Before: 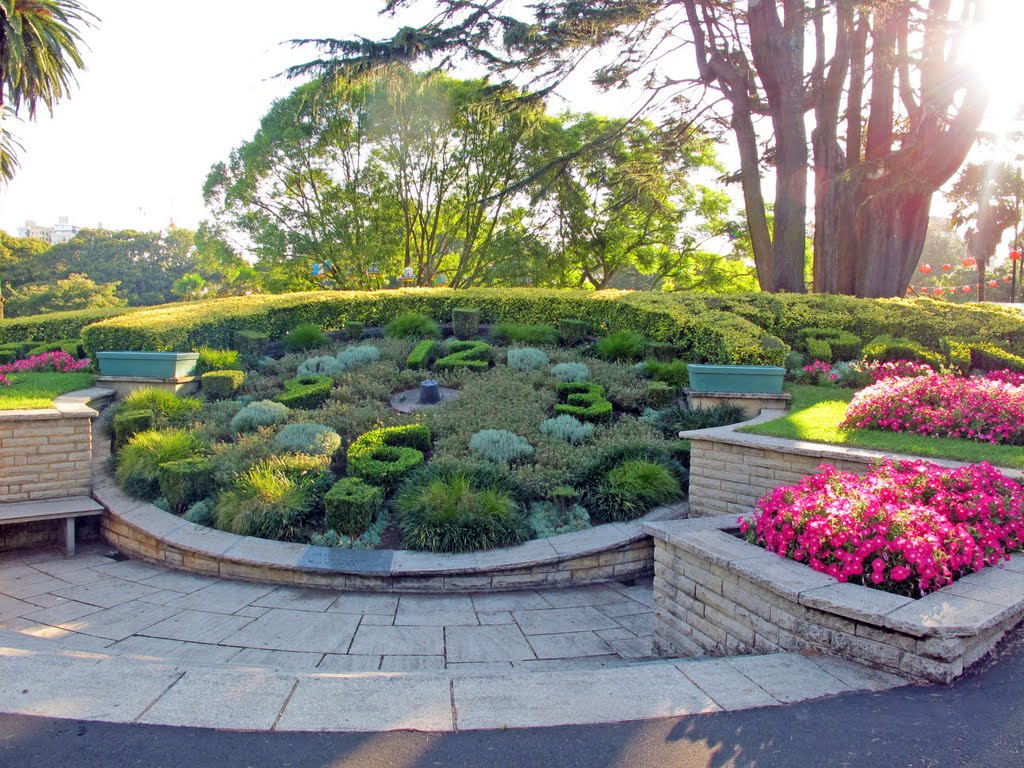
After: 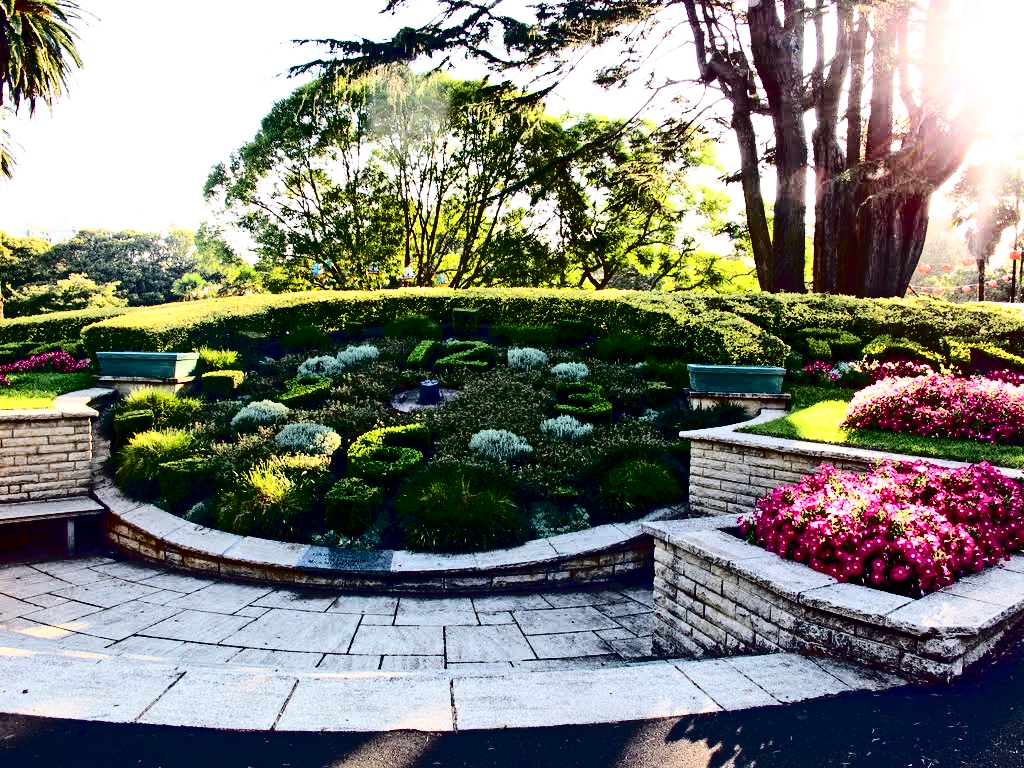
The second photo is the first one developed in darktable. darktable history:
tone curve: curves: ch0 [(0, 0) (0.003, 0.025) (0.011, 0.027) (0.025, 0.032) (0.044, 0.037) (0.069, 0.044) (0.1, 0.054) (0.136, 0.084) (0.177, 0.128) (0.224, 0.196) (0.277, 0.281) (0.335, 0.376) (0.399, 0.461) (0.468, 0.534) (0.543, 0.613) (0.623, 0.692) (0.709, 0.77) (0.801, 0.849) (0.898, 0.934) (1, 1)], color space Lab, independent channels, preserve colors none
shadows and highlights: shadows 29.2, highlights -29.05, low approximation 0.01, soften with gaussian
haze removal: strength 0.283, distance 0.243, compatibility mode true, adaptive false
contrast brightness saturation: contrast 0.493, saturation -0.09
exposure: black level correction 0.044, exposure -0.227 EV, compensate exposure bias true, compensate highlight preservation false
tone equalizer: -8 EV -0.393 EV, -7 EV -0.413 EV, -6 EV -0.333 EV, -5 EV -0.235 EV, -3 EV 0.209 EV, -2 EV 0.337 EV, -1 EV 0.396 EV, +0 EV 0.4 EV, edges refinement/feathering 500, mask exposure compensation -1.57 EV, preserve details no
